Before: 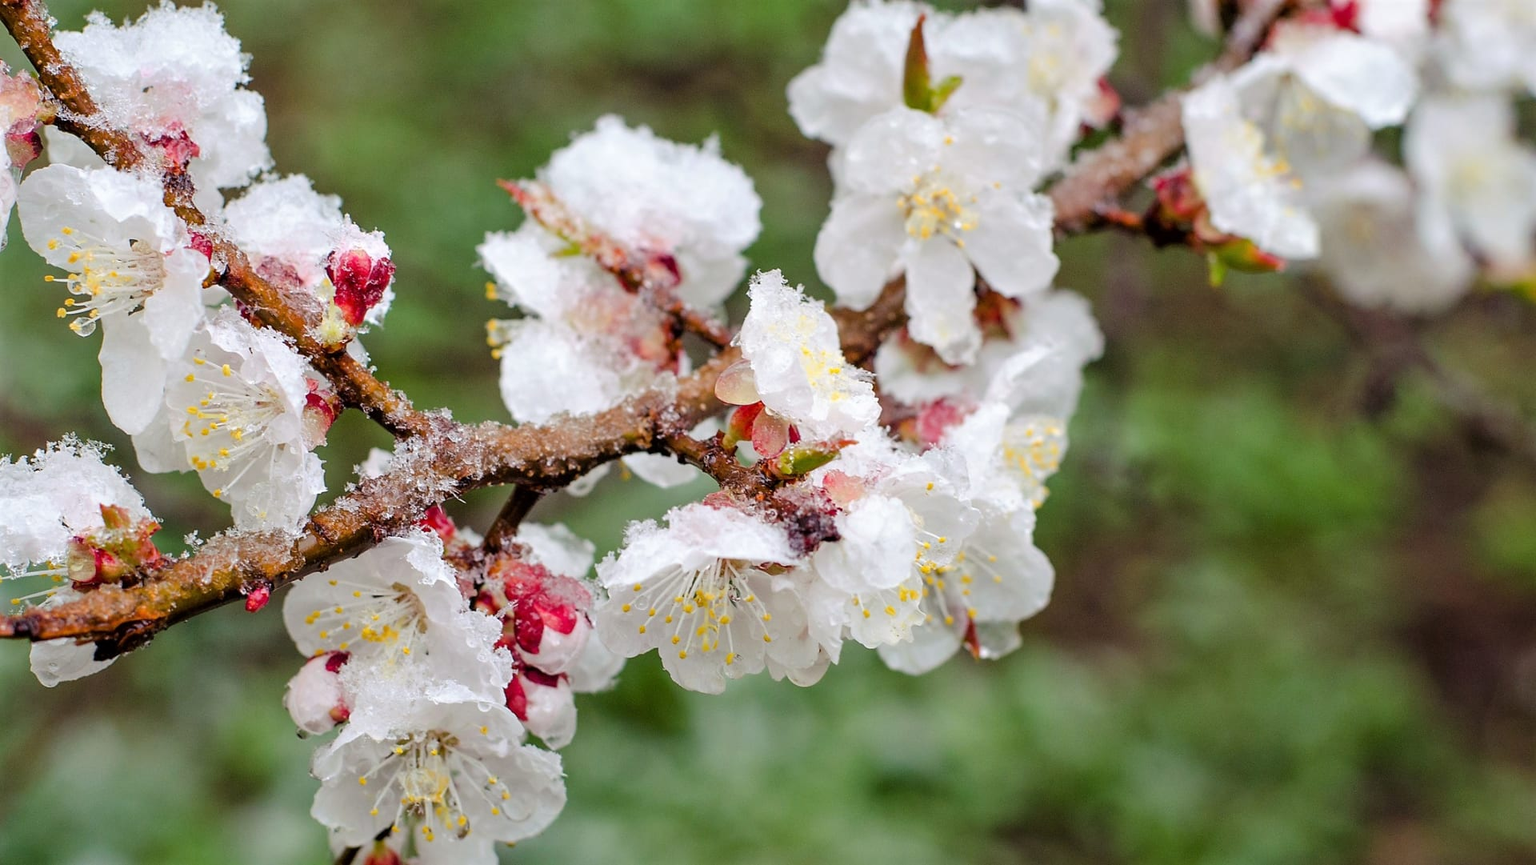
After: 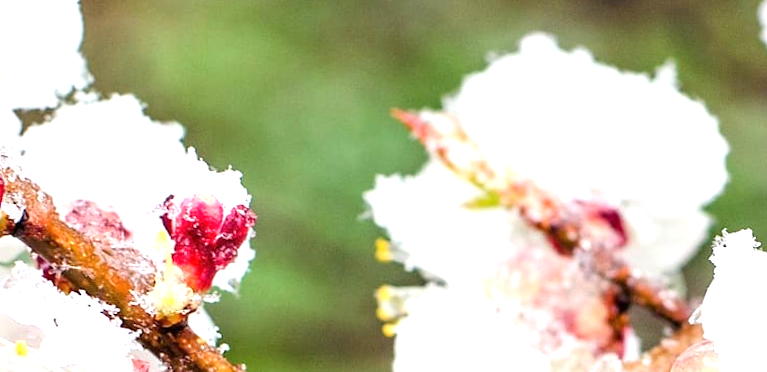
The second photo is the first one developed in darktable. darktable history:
crop: left 15.452%, top 5.459%, right 43.956%, bottom 56.62%
exposure: exposure 1.061 EV, compensate highlight preservation false
tone equalizer: on, module defaults
rotate and perspective: rotation -0.013°, lens shift (vertical) -0.027, lens shift (horizontal) 0.178, crop left 0.016, crop right 0.989, crop top 0.082, crop bottom 0.918
